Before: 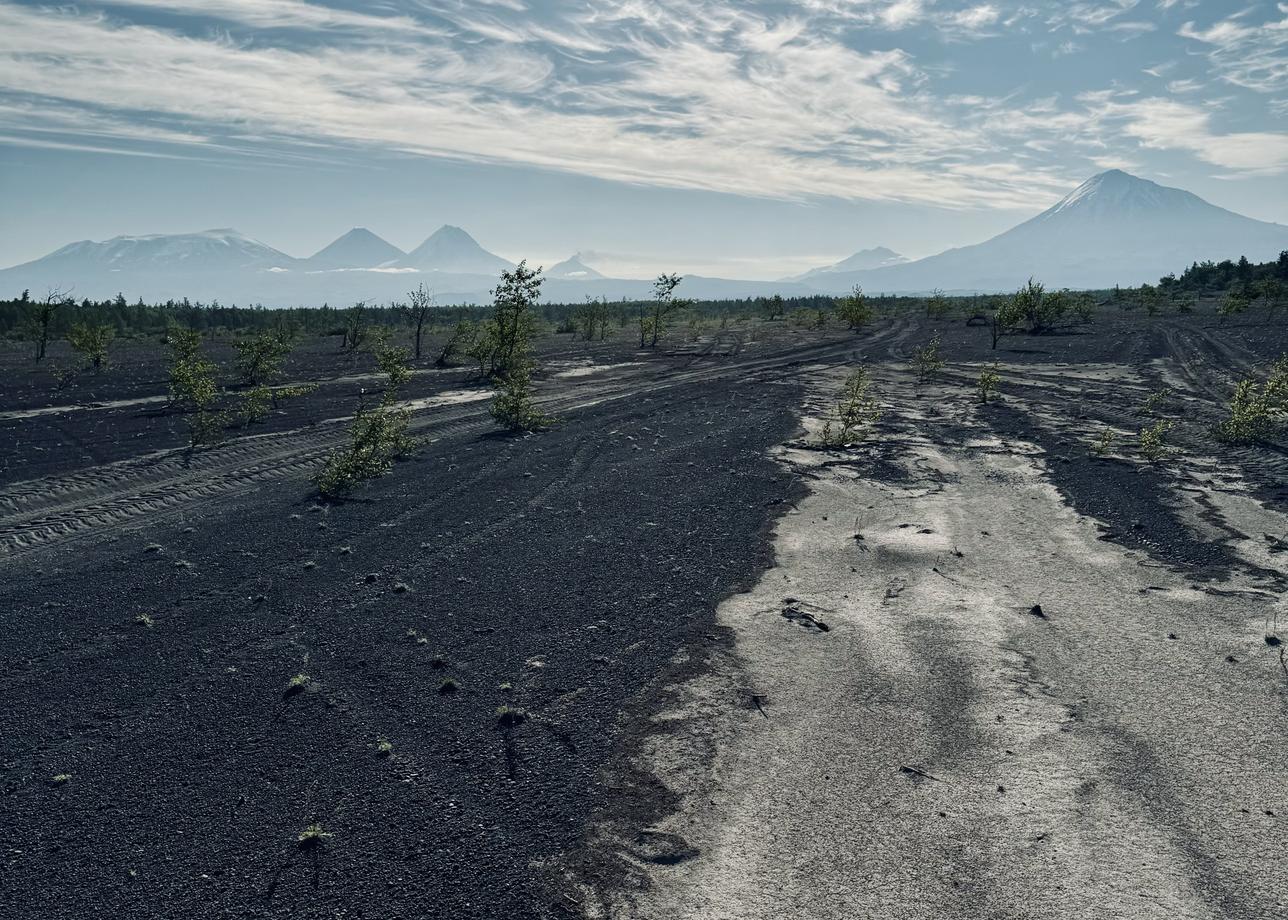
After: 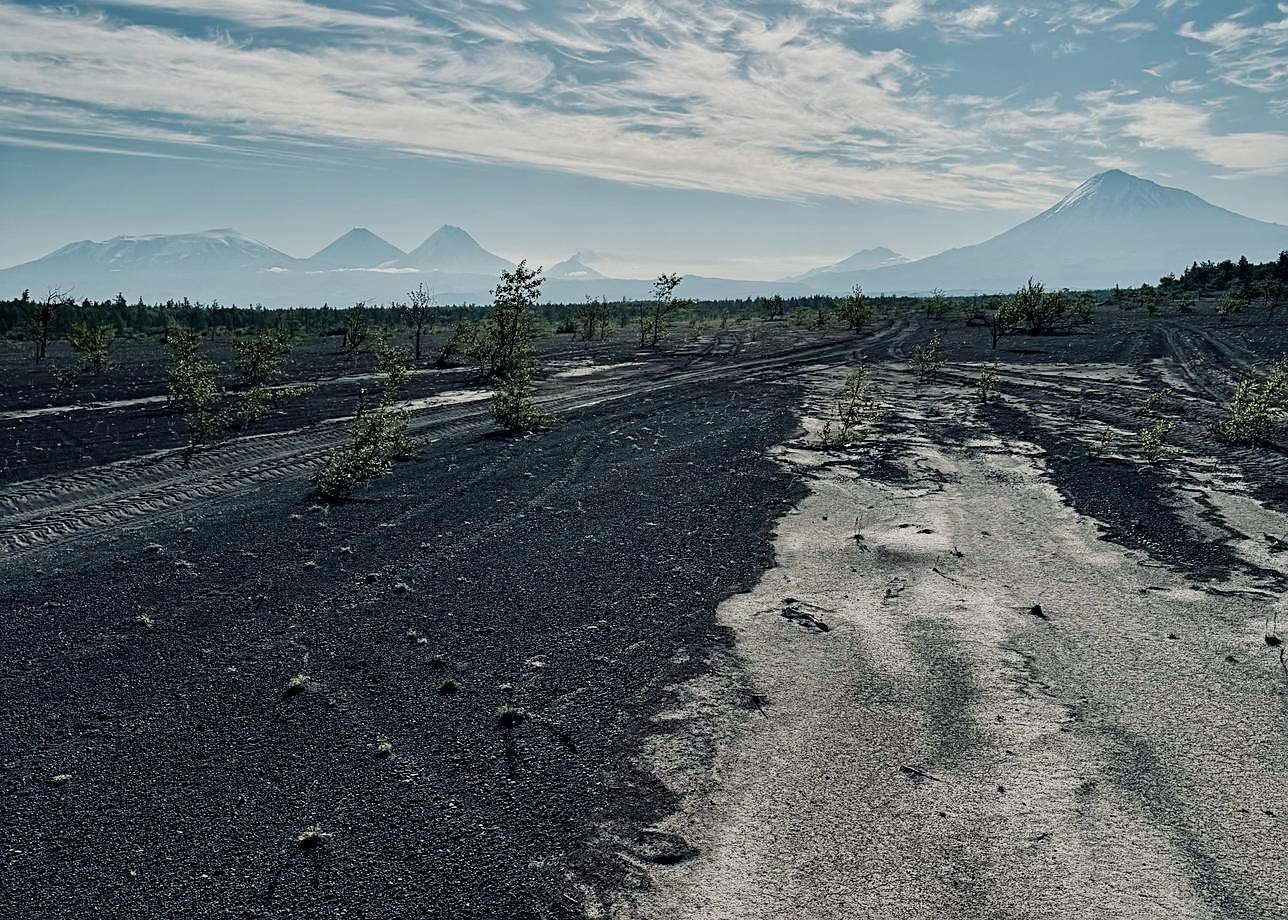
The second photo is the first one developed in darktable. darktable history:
sharpen: on, module defaults
contrast equalizer: octaves 7, y [[0.6 ×6], [0.55 ×6], [0 ×6], [0 ×6], [0 ×6]], mix 0.29
filmic rgb: black relative exposure -8.15 EV, white relative exposure 3.76 EV, hardness 4.46
